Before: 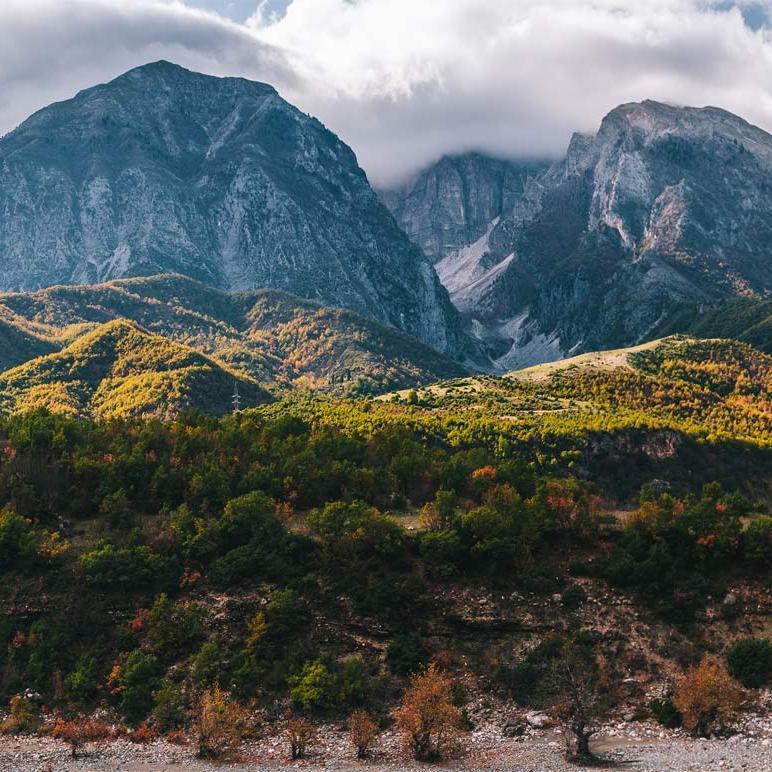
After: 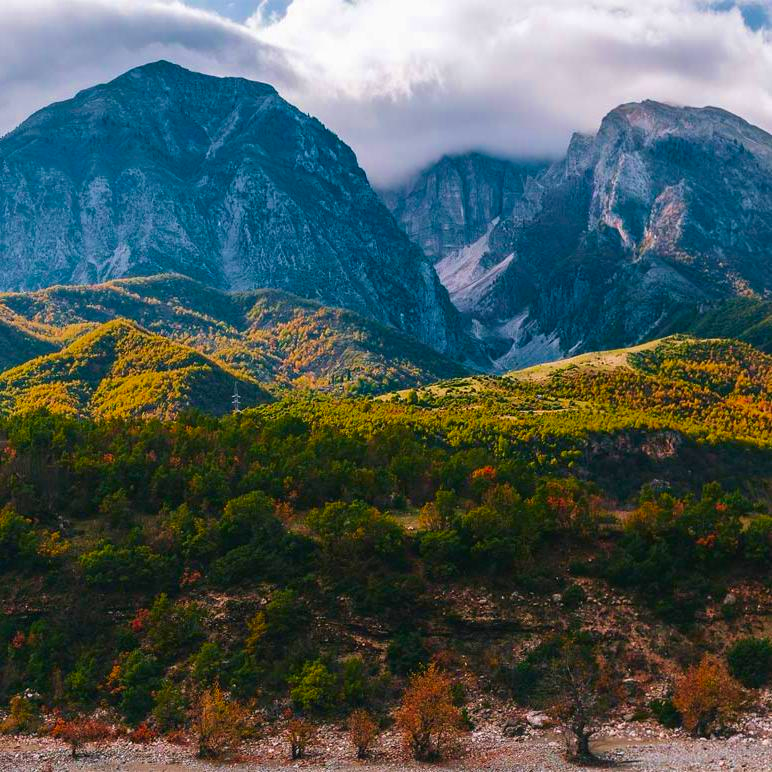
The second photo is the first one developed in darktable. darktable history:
color zones: curves: ch0 [(0, 0.425) (0.143, 0.422) (0.286, 0.42) (0.429, 0.419) (0.571, 0.419) (0.714, 0.42) (0.857, 0.422) (1, 0.425)]; ch1 [(0, 0.666) (0.143, 0.669) (0.286, 0.671) (0.429, 0.67) (0.571, 0.67) (0.714, 0.67) (0.857, 0.67) (1, 0.666)]
velvia: on, module defaults
